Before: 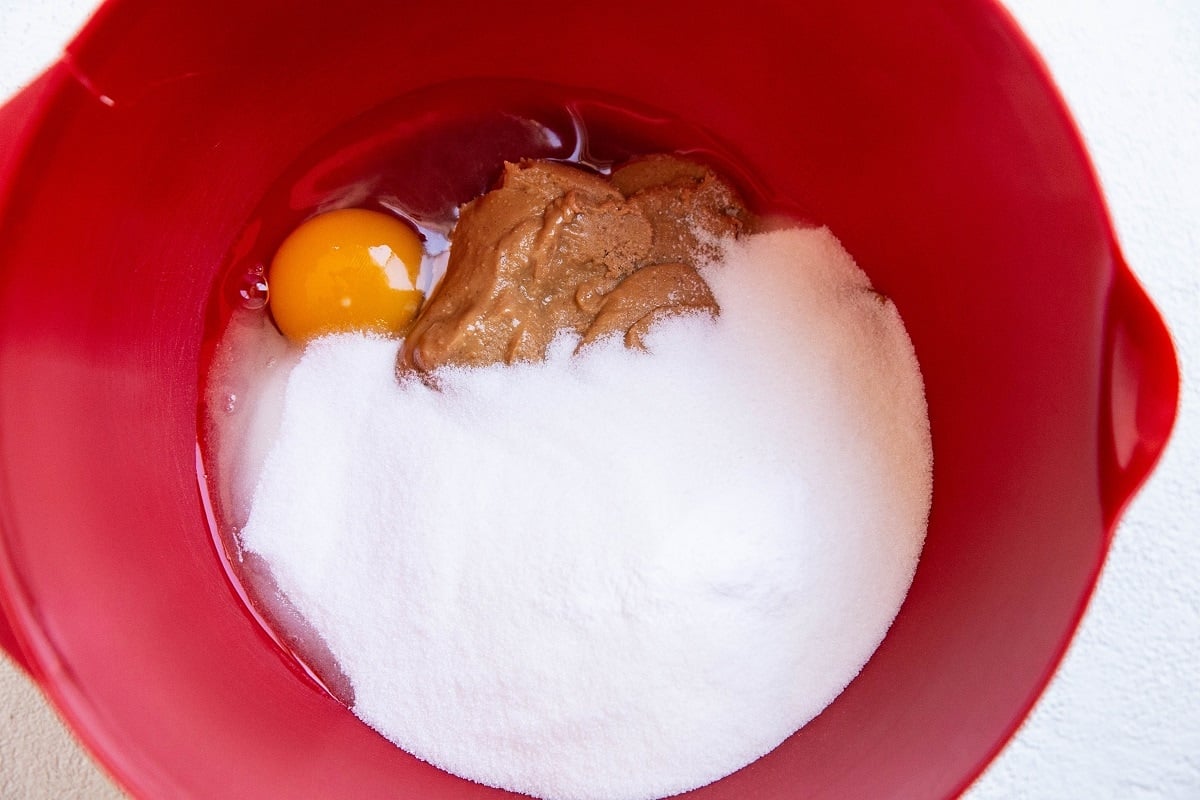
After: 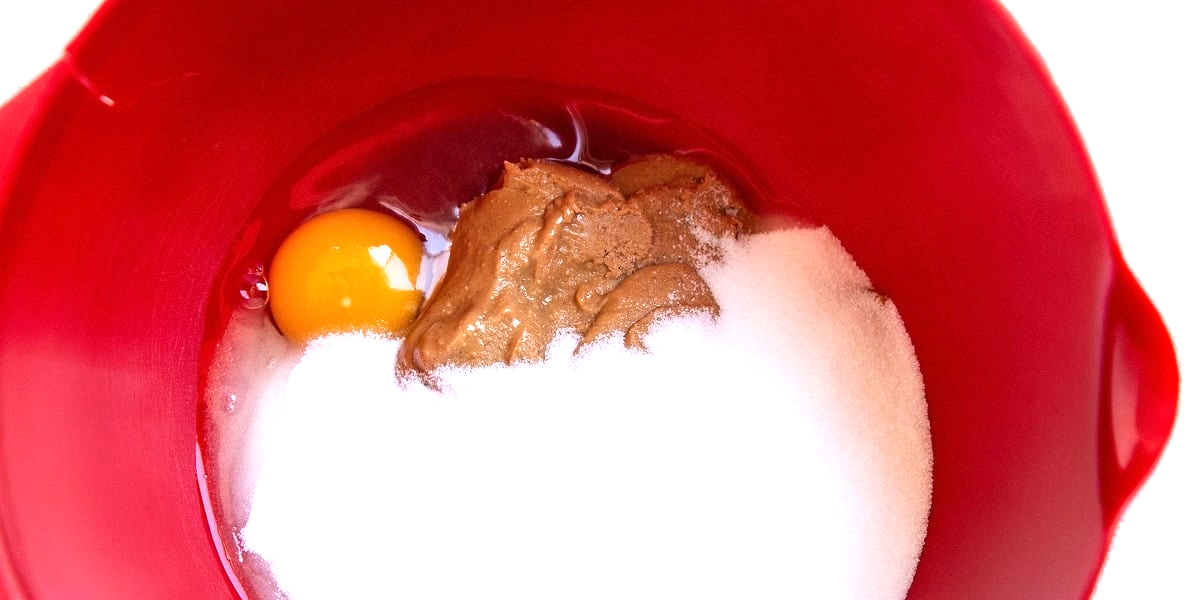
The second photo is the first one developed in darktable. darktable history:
crop: bottom 24.967%
exposure: exposure 0.6 EV, compensate highlight preservation false
